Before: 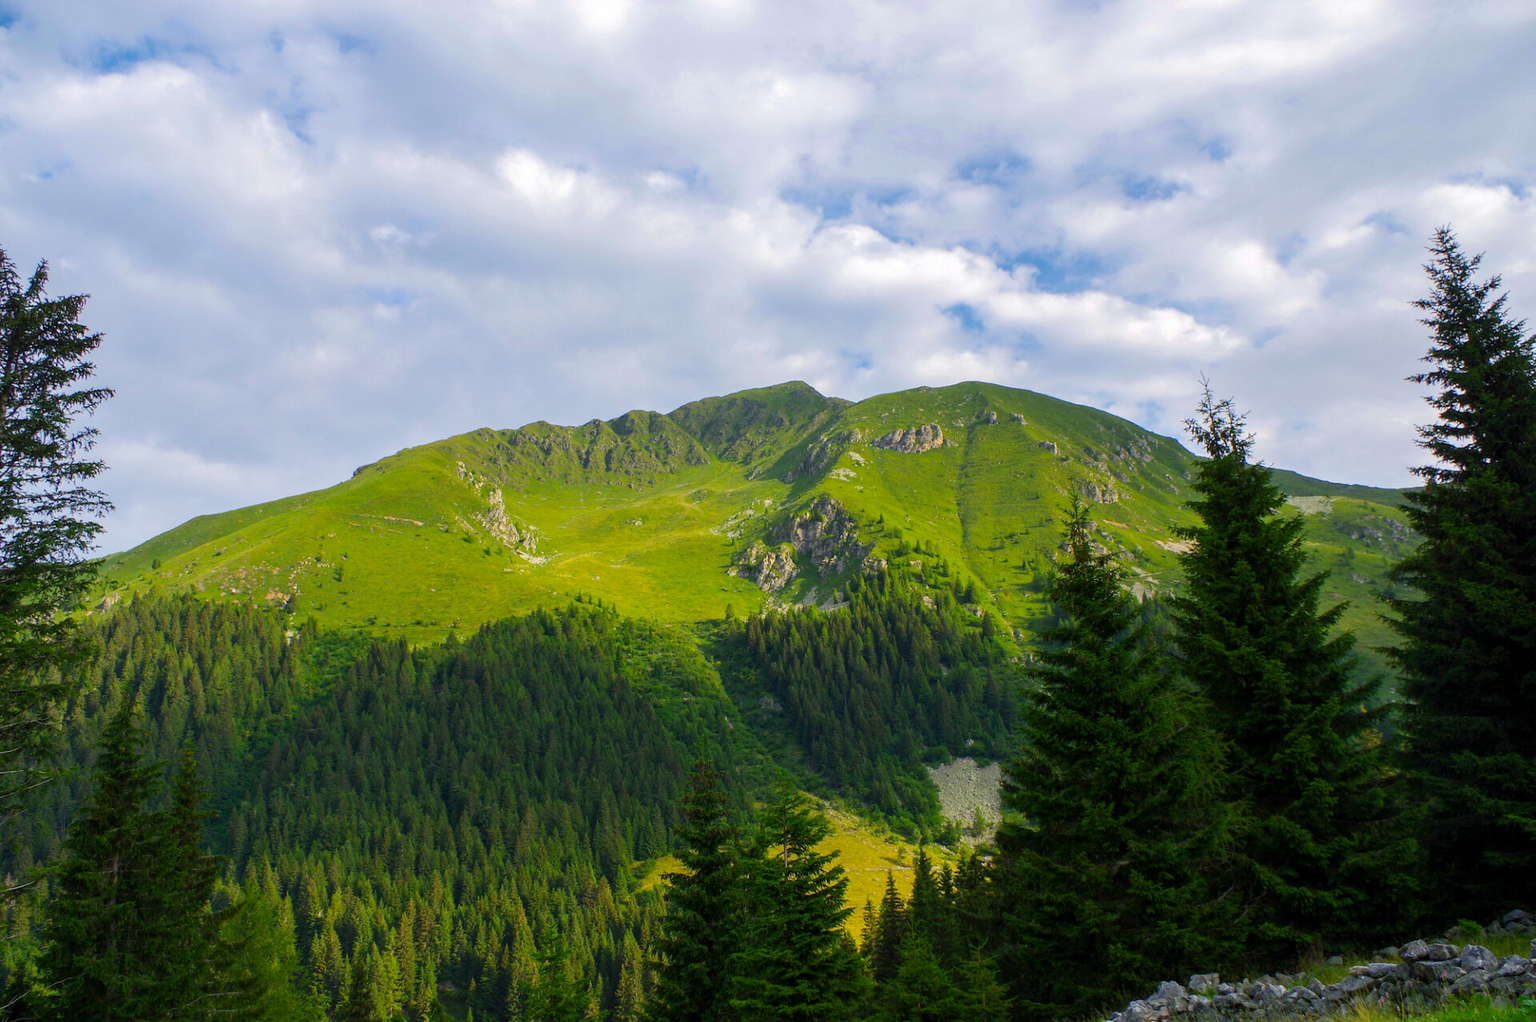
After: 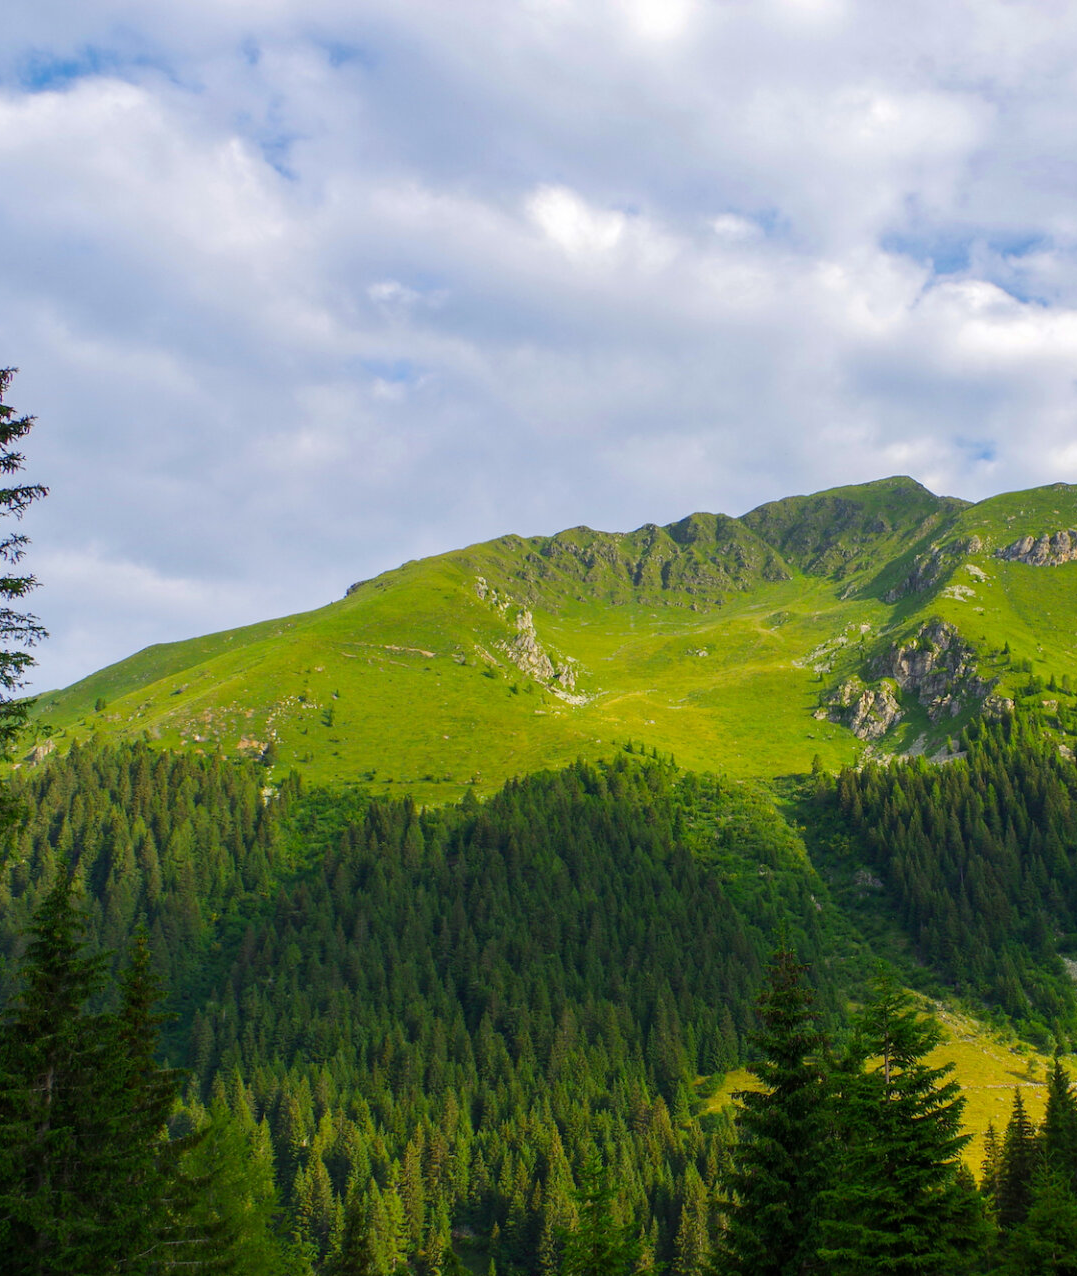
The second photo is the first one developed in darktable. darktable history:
crop: left 4.996%, right 38.9%
